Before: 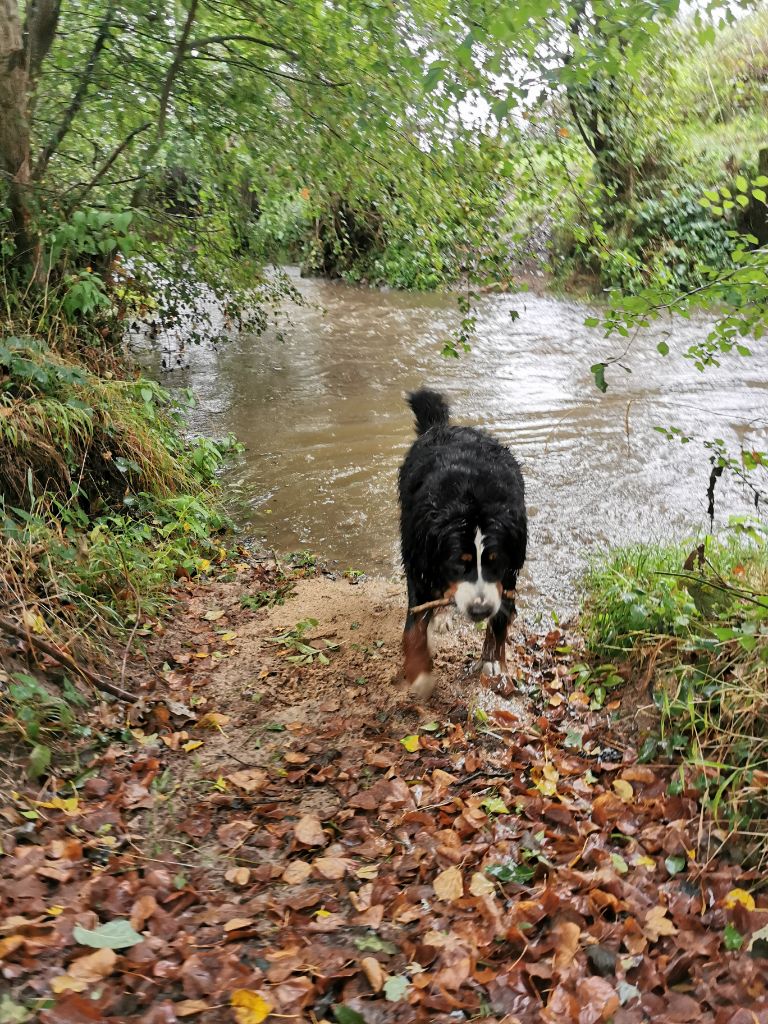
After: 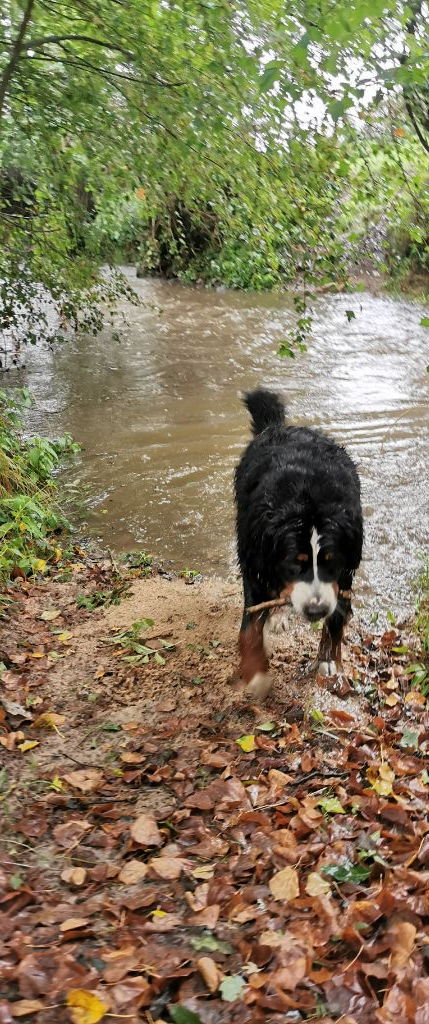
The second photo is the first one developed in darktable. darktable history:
crop: left 21.362%, right 22.684%
